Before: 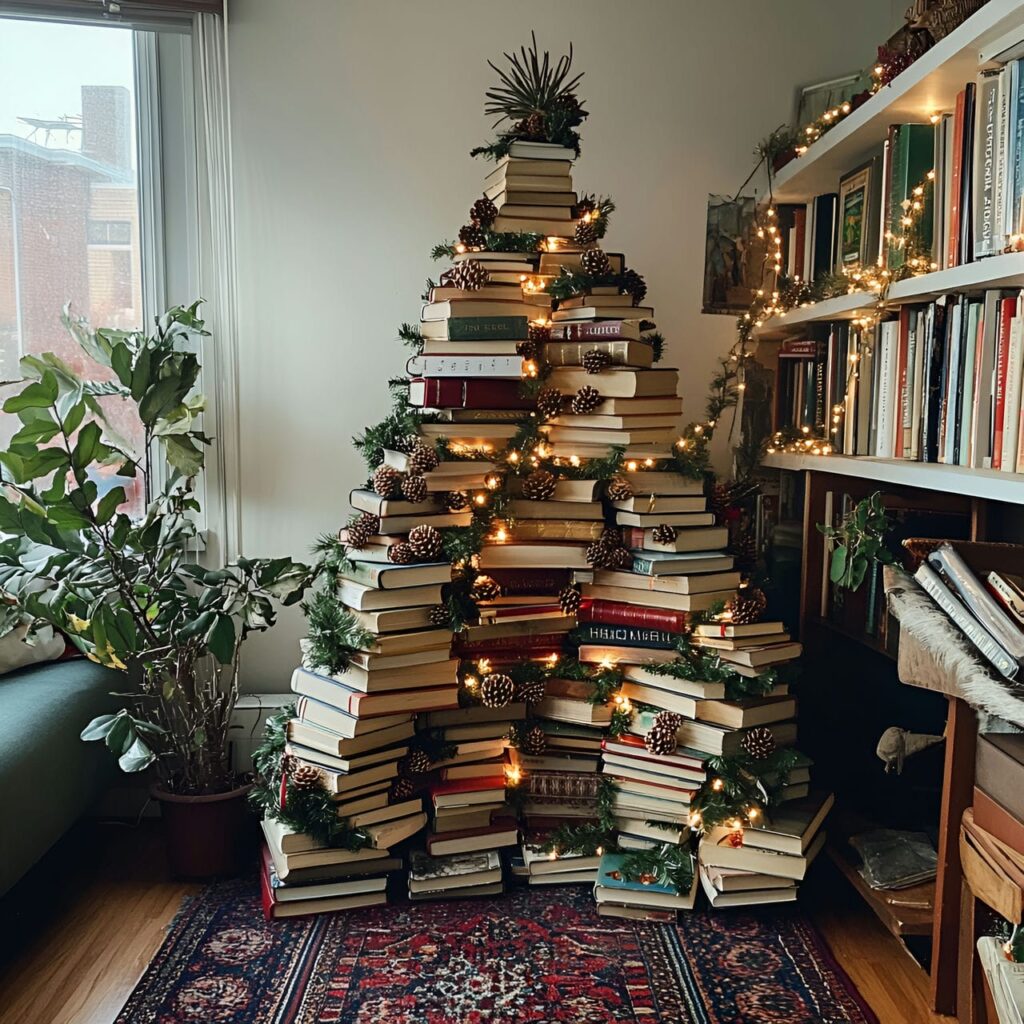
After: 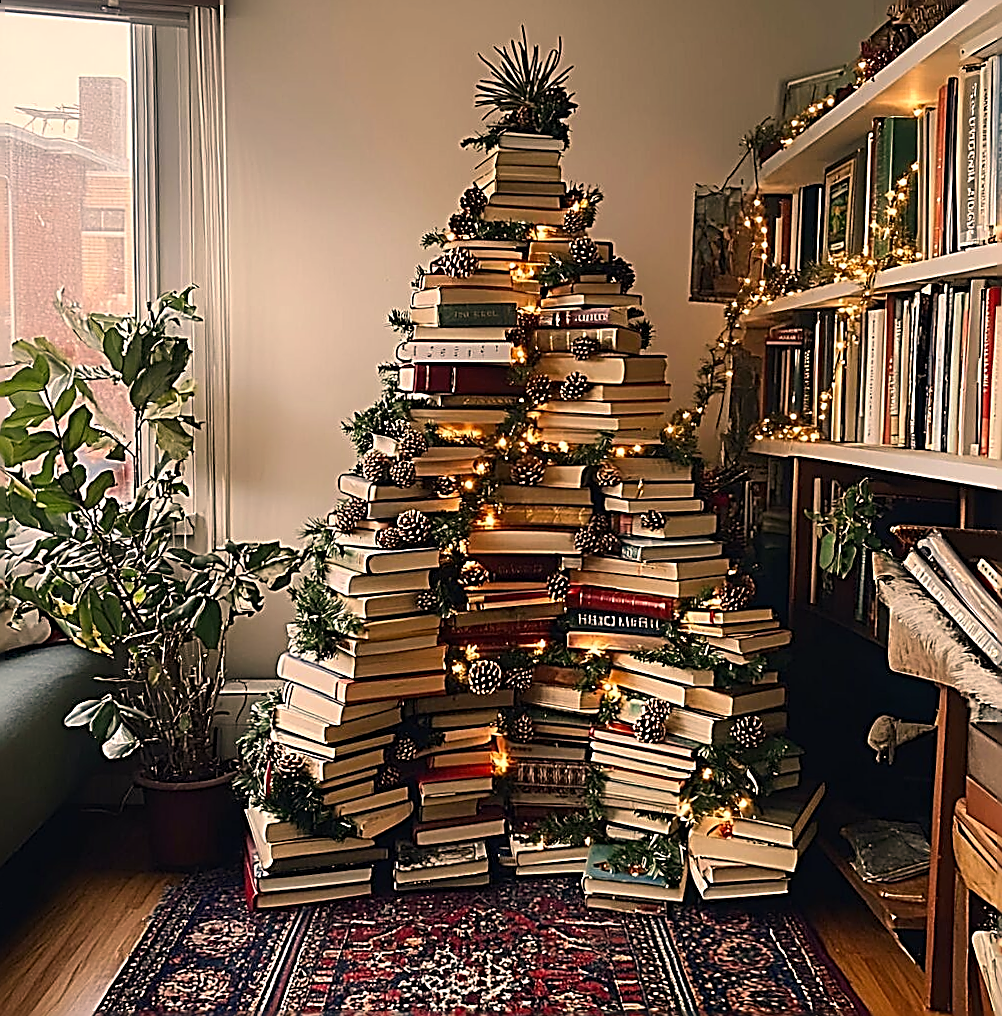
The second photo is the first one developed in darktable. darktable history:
sharpen: amount 2
color correction: highlights a* 17.88, highlights b* 18.79
rotate and perspective: rotation 0.226°, lens shift (vertical) -0.042, crop left 0.023, crop right 0.982, crop top 0.006, crop bottom 0.994
